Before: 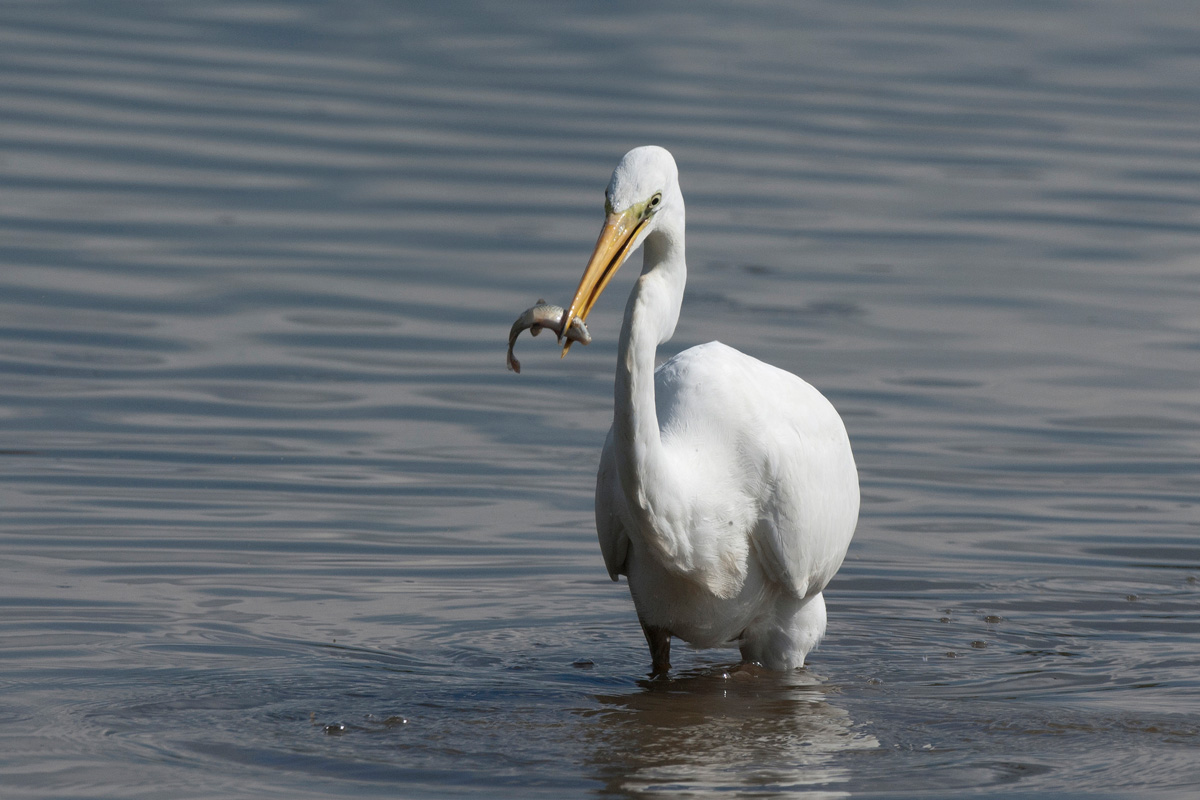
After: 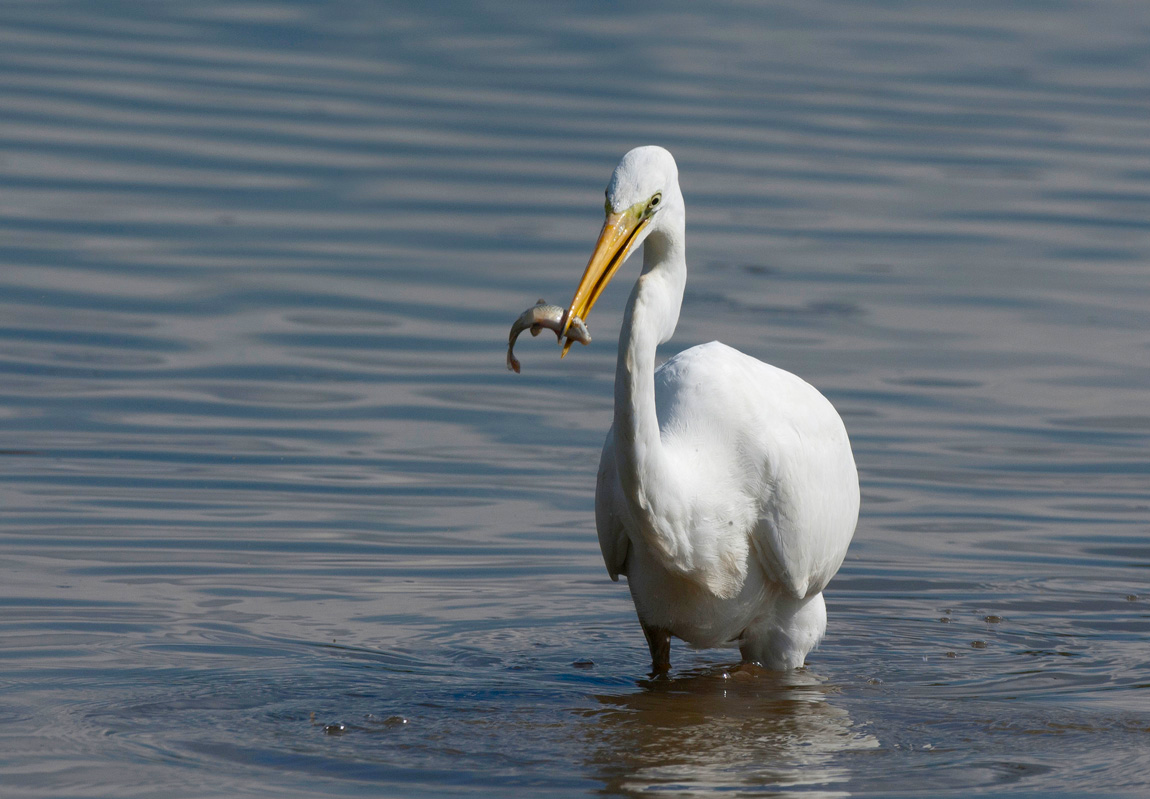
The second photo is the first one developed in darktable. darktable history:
crop: right 4.126%, bottom 0.031%
color balance rgb: perceptual saturation grading › global saturation 35%, perceptual saturation grading › highlights -25%, perceptual saturation grading › shadows 50%
